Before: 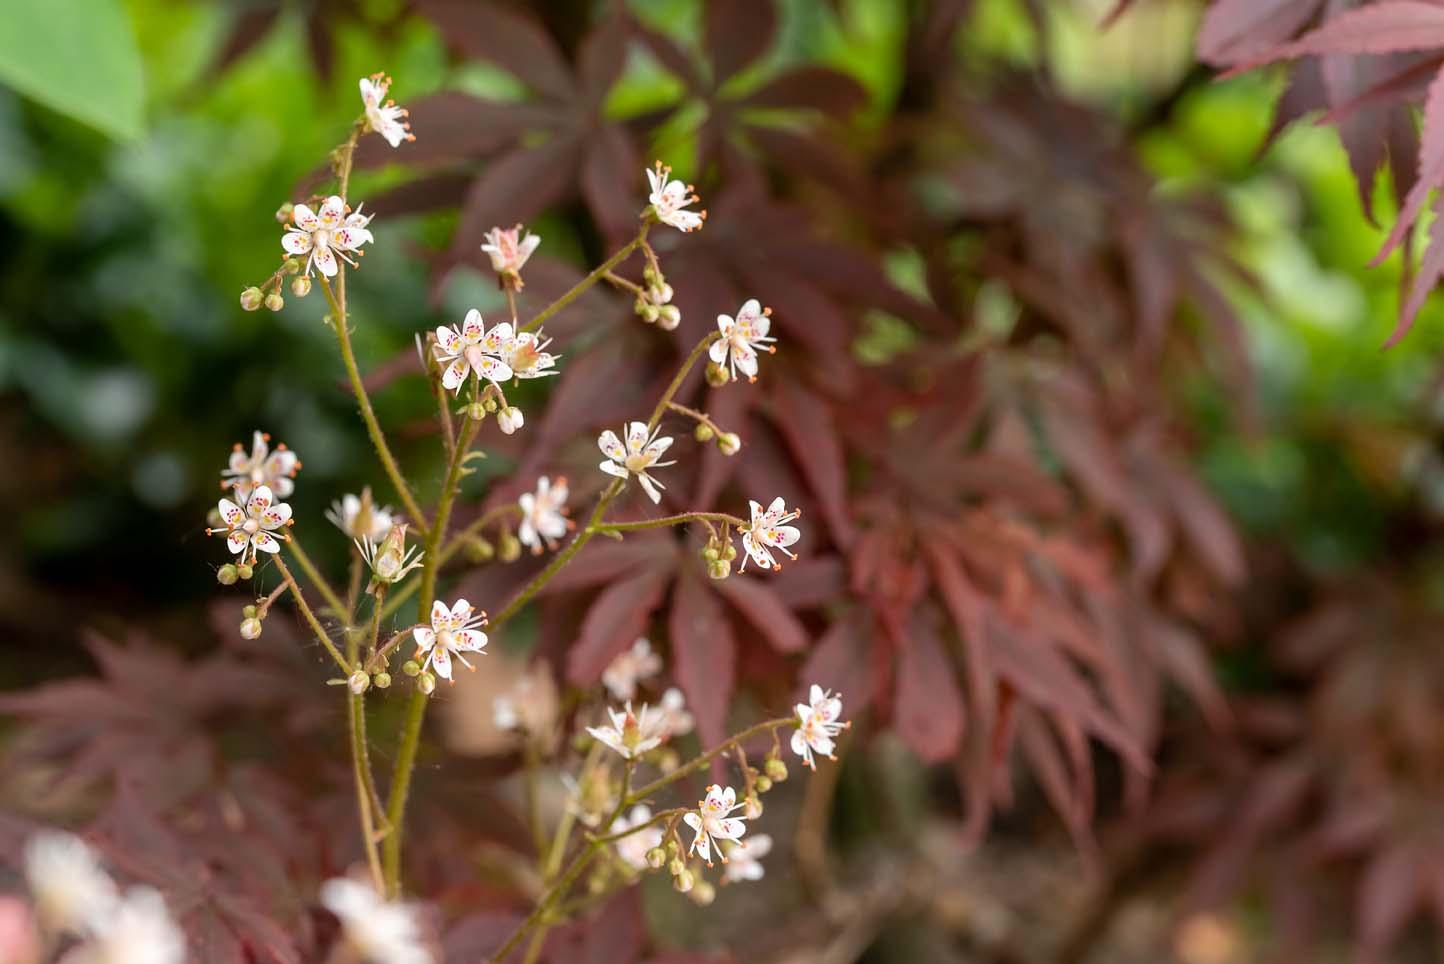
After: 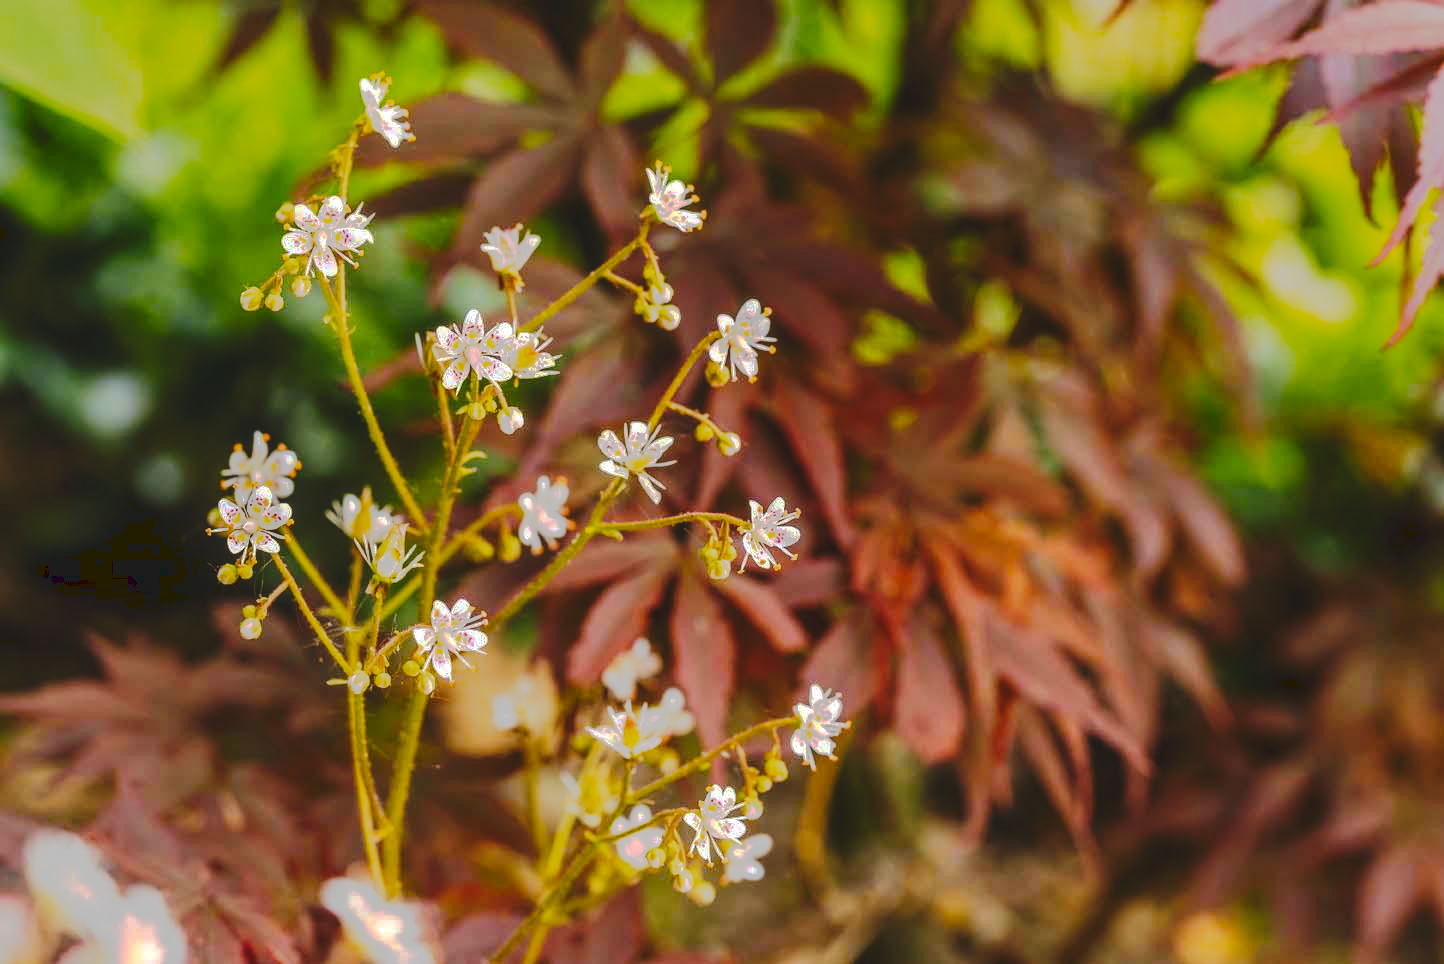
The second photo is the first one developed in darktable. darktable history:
color balance rgb: perceptual saturation grading › global saturation 25%, perceptual brilliance grading › mid-tones 10%, perceptual brilliance grading › shadows 15%, global vibrance 20%
tone curve: curves: ch0 [(0, 0) (0.003, 0.118) (0.011, 0.118) (0.025, 0.122) (0.044, 0.131) (0.069, 0.142) (0.1, 0.155) (0.136, 0.168) (0.177, 0.183) (0.224, 0.216) (0.277, 0.265) (0.335, 0.337) (0.399, 0.415) (0.468, 0.506) (0.543, 0.586) (0.623, 0.665) (0.709, 0.716) (0.801, 0.737) (0.898, 0.744) (1, 1)], preserve colors none
local contrast: on, module defaults
color contrast: green-magenta contrast 0.85, blue-yellow contrast 1.25, unbound 0
